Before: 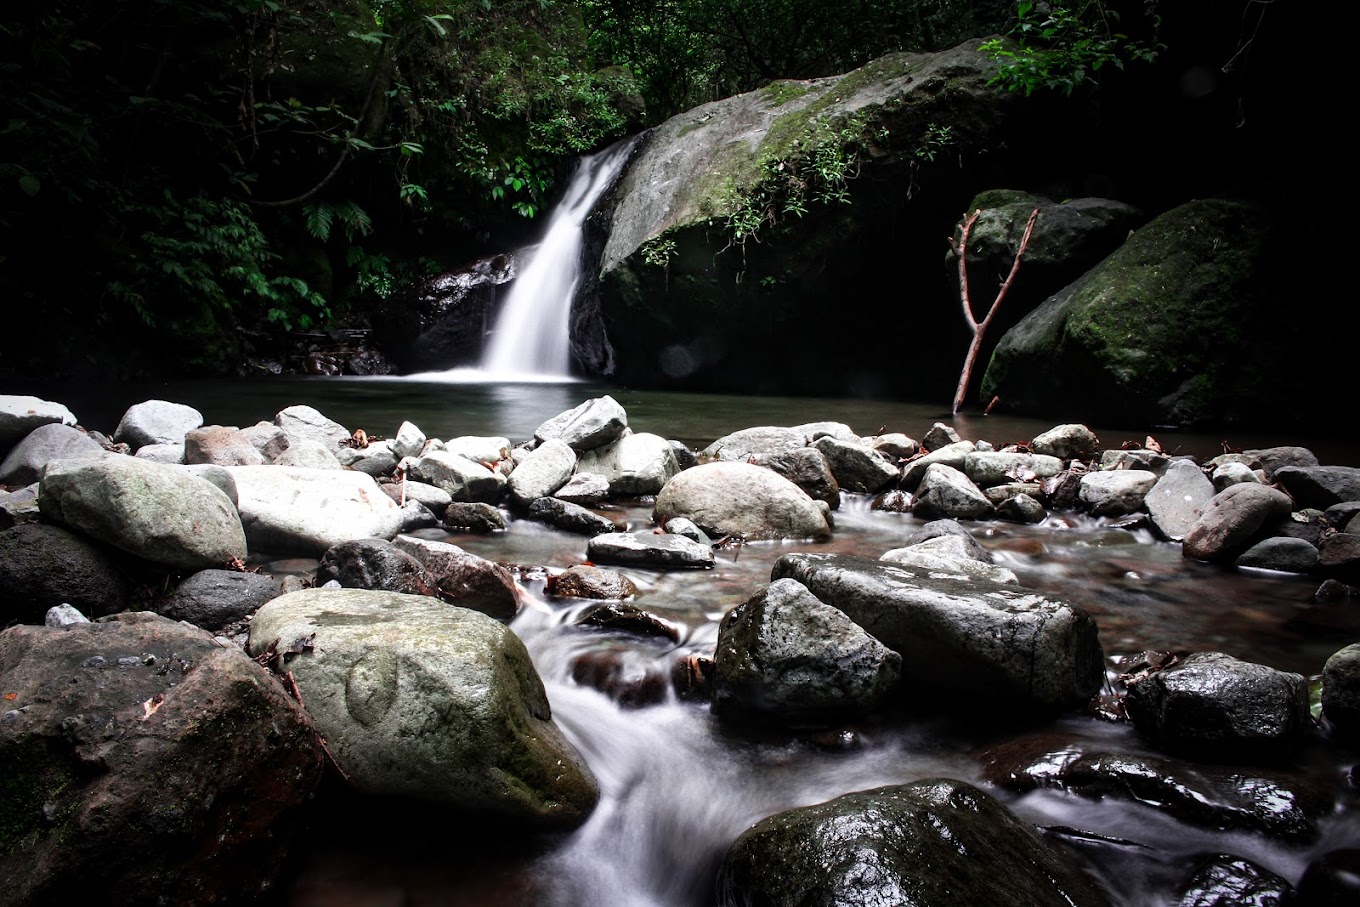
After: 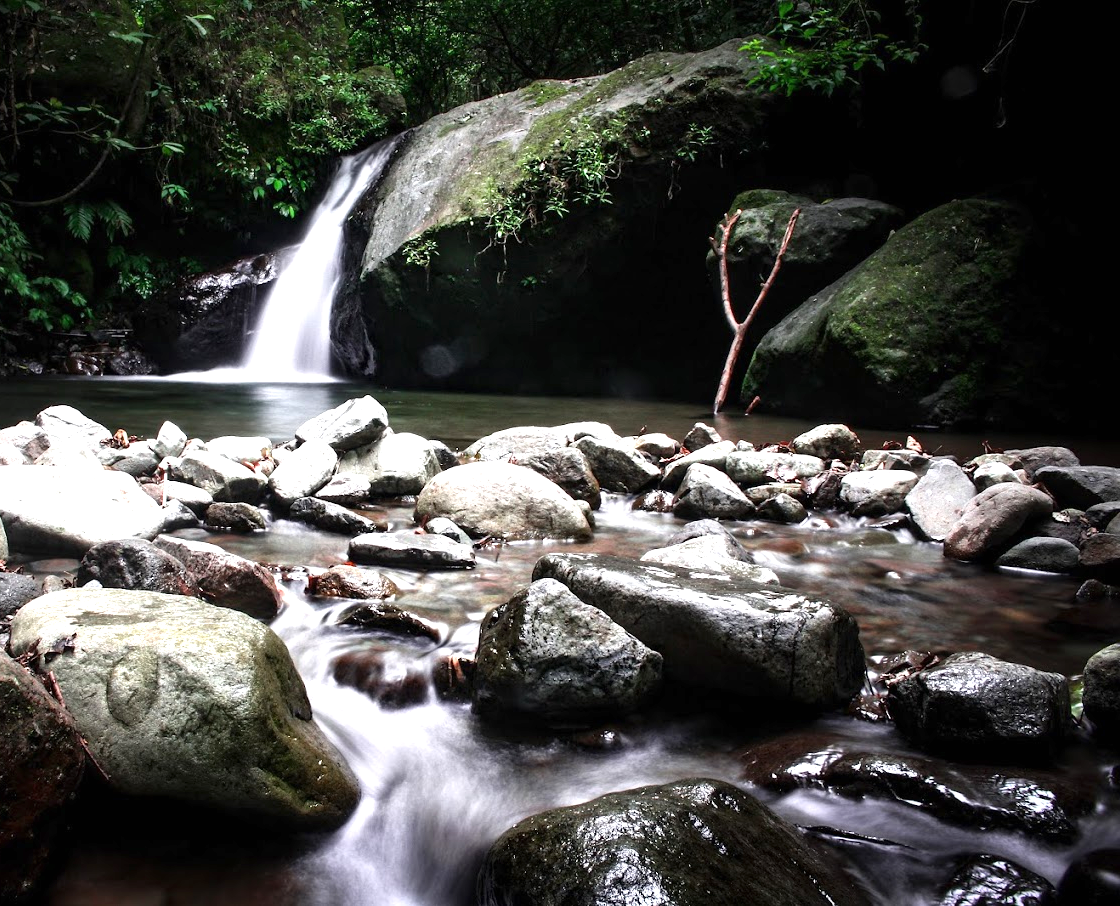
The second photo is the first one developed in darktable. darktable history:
crop: left 17.646%, bottom 0.044%
exposure: black level correction 0, exposure 0.702 EV, compensate exposure bias true, compensate highlight preservation false
